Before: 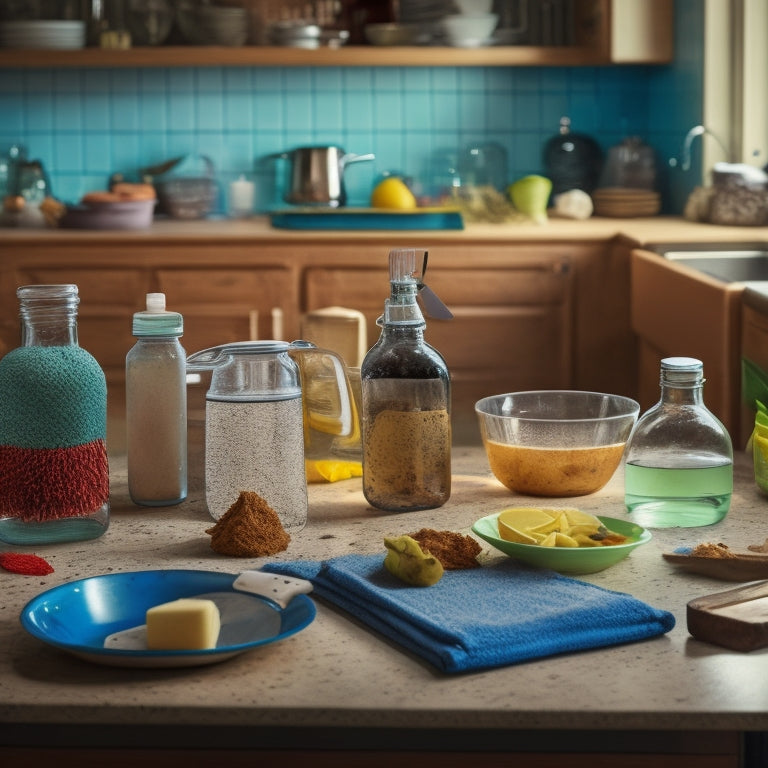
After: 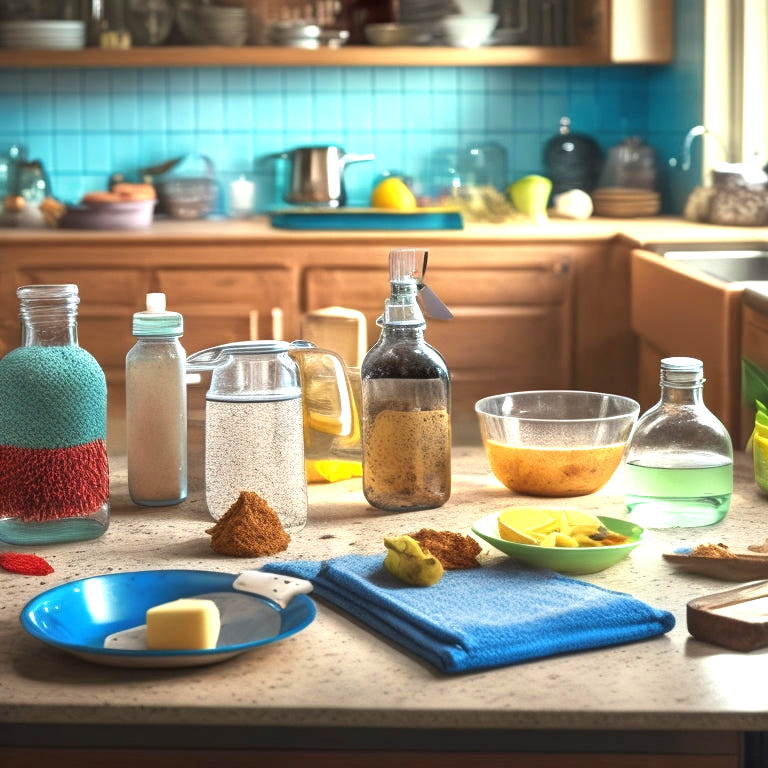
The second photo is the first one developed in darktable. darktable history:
exposure: exposure 1.266 EV, compensate highlight preservation false
